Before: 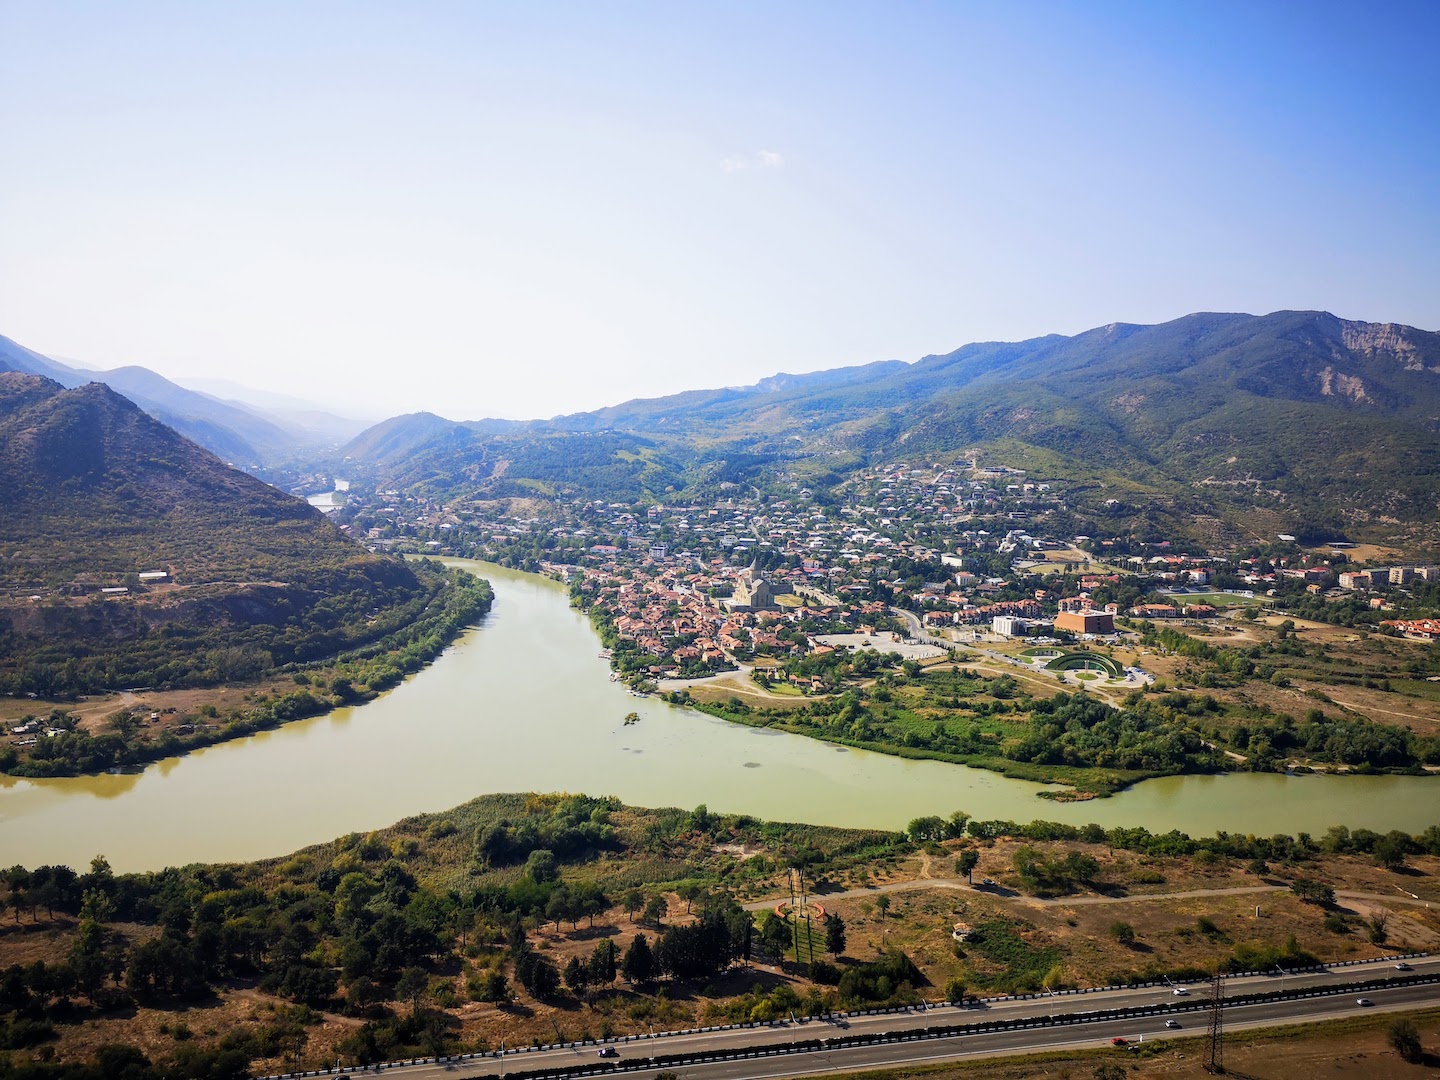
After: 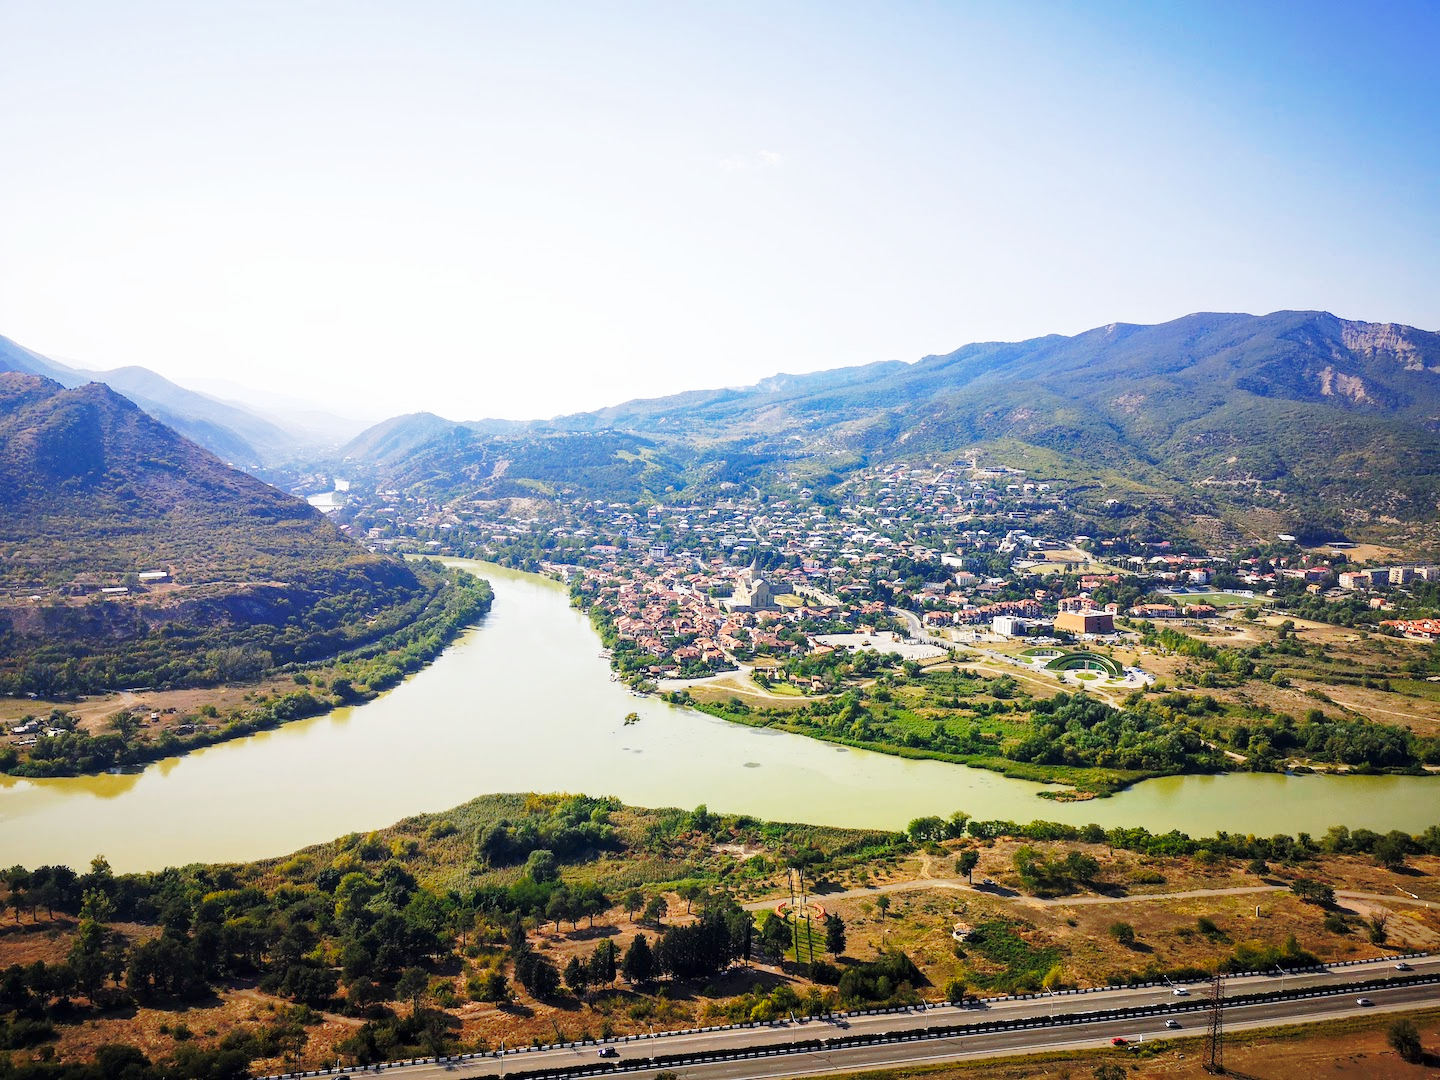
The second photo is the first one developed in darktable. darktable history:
shadows and highlights: on, module defaults
base curve: curves: ch0 [(0, 0) (0.036, 0.037) (0.121, 0.228) (0.46, 0.76) (0.859, 0.983) (1, 1)], preserve colors none
